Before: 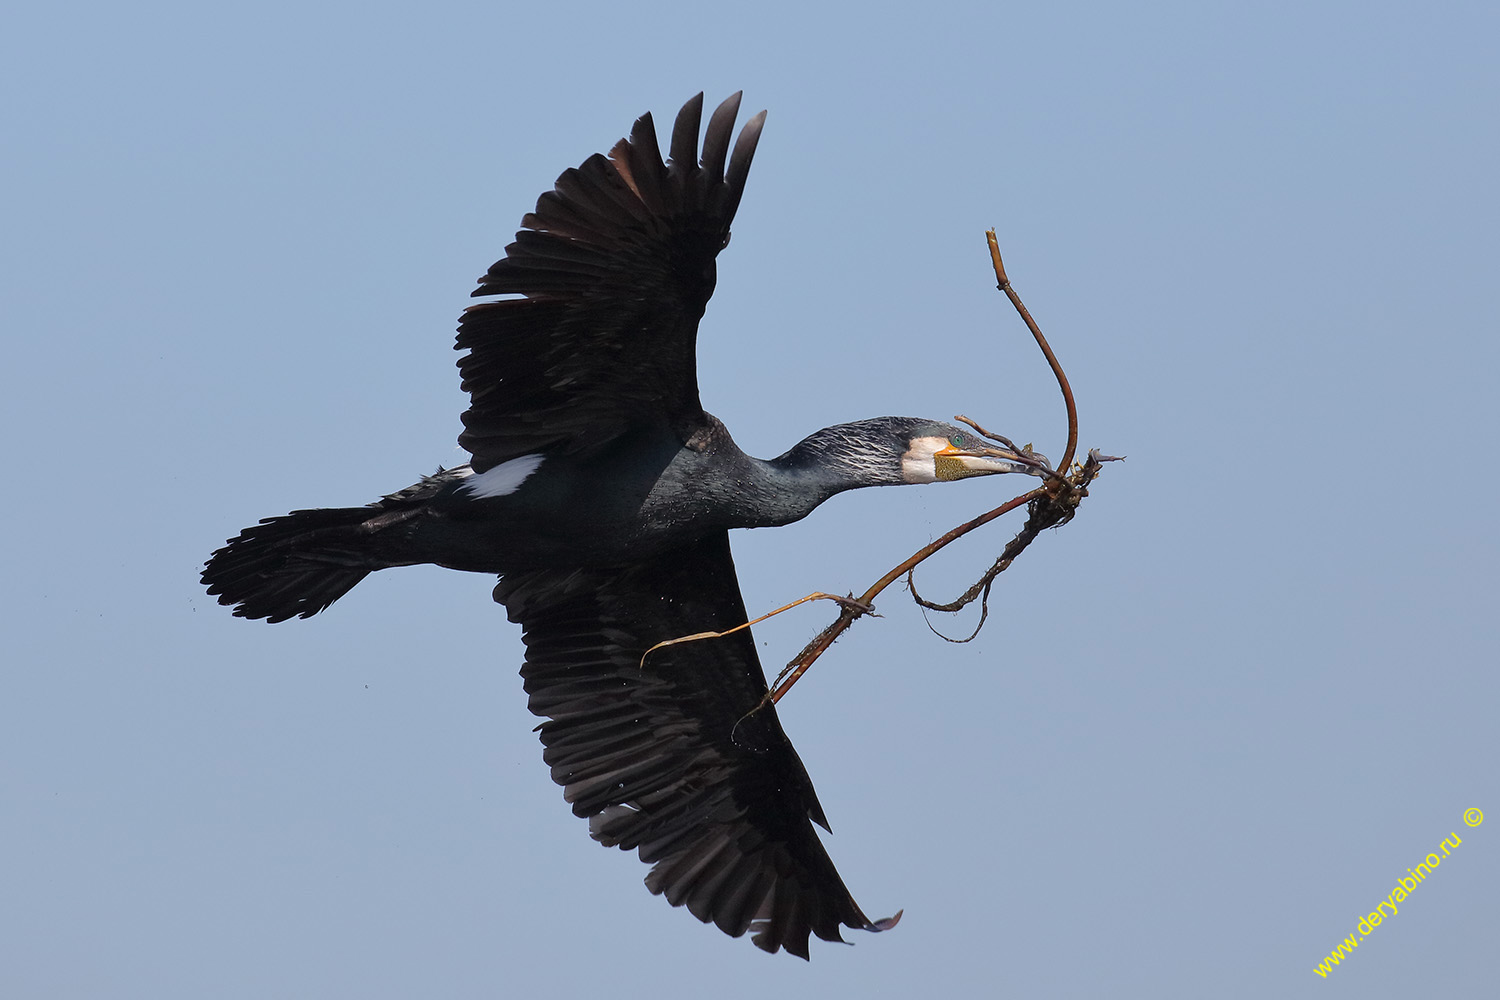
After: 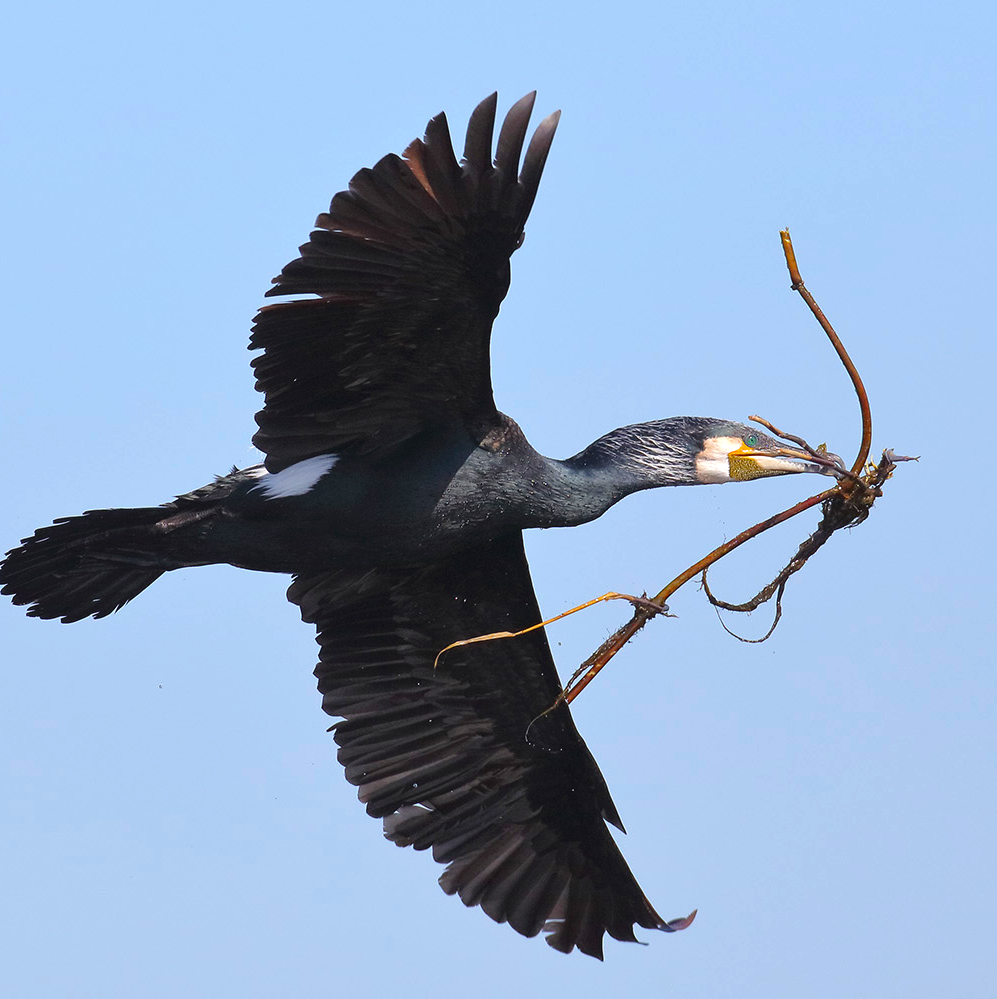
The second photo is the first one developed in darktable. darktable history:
crop and rotate: left 13.759%, right 19.71%
exposure: black level correction -0.002, exposure 0.543 EV, compensate highlight preservation false
color balance rgb: linear chroma grading › global chroma 7.621%, perceptual saturation grading › global saturation 25.545%, global vibrance 9.548%
